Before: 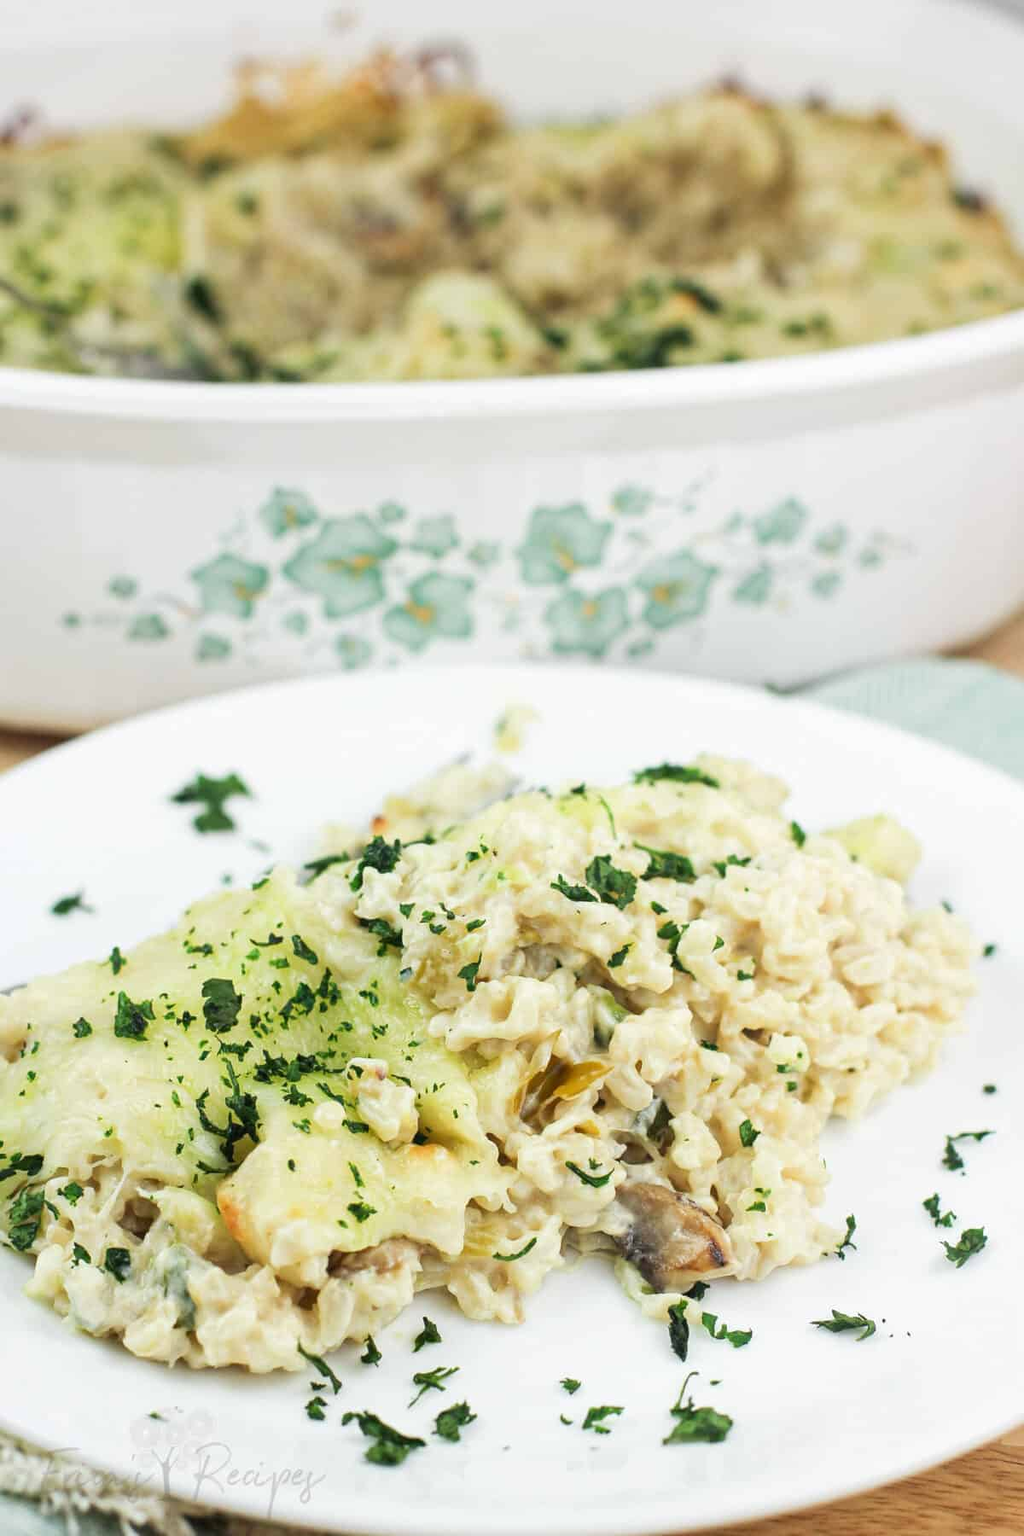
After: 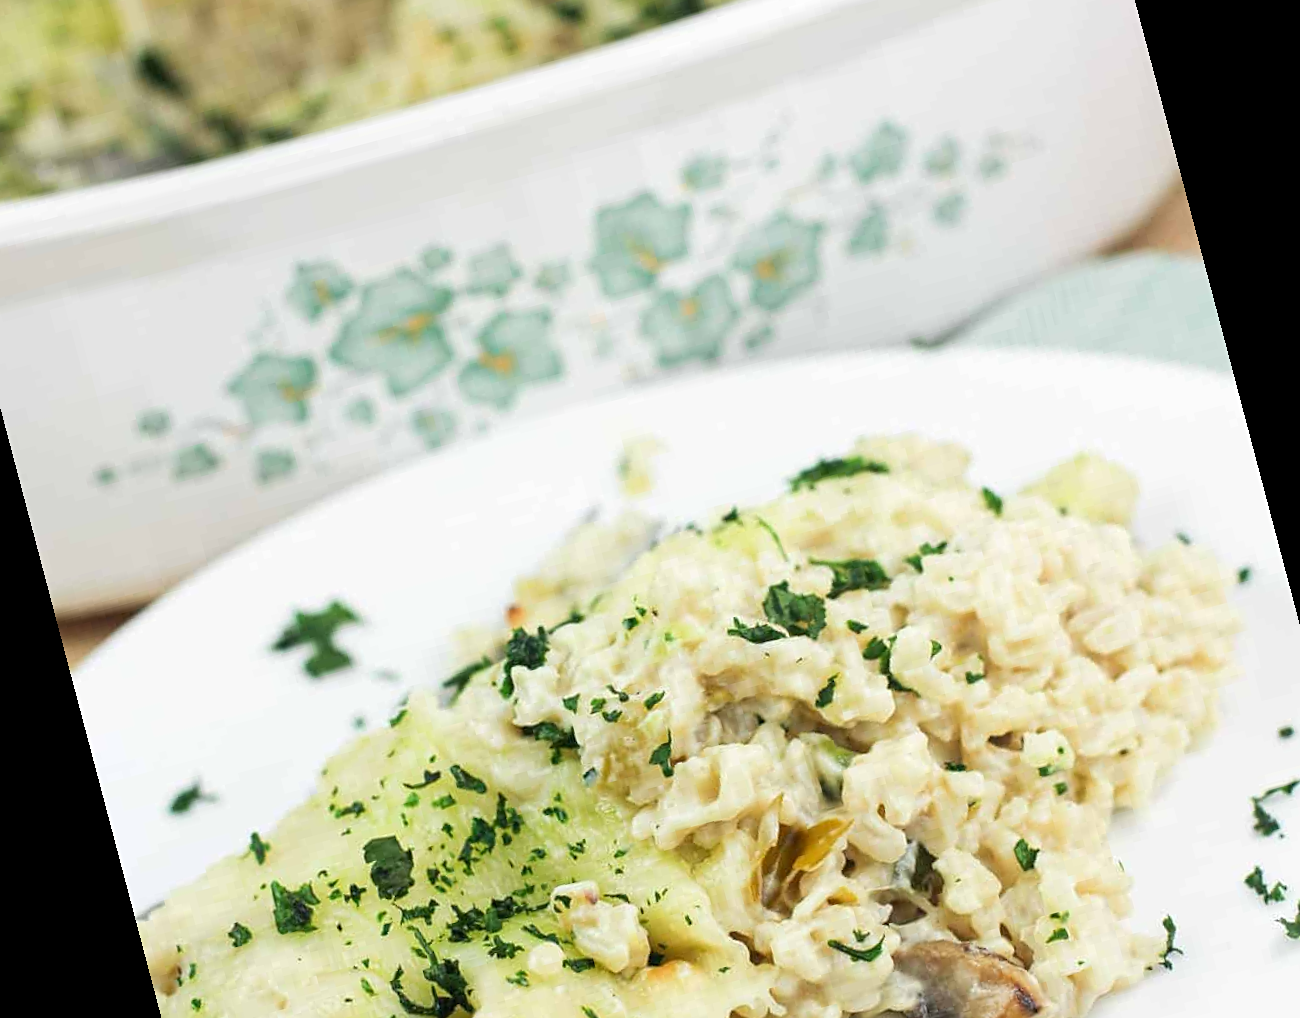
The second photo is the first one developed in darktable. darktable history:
rotate and perspective: rotation -14.8°, crop left 0.1, crop right 0.903, crop top 0.25, crop bottom 0.748
sharpen: amount 0.2
